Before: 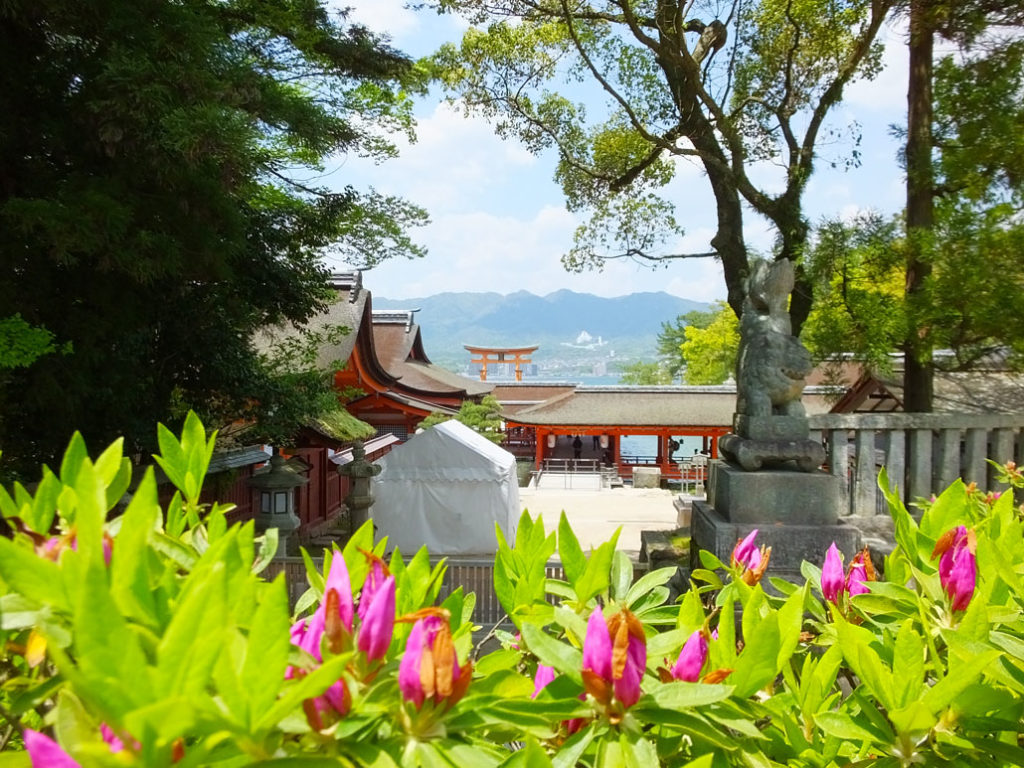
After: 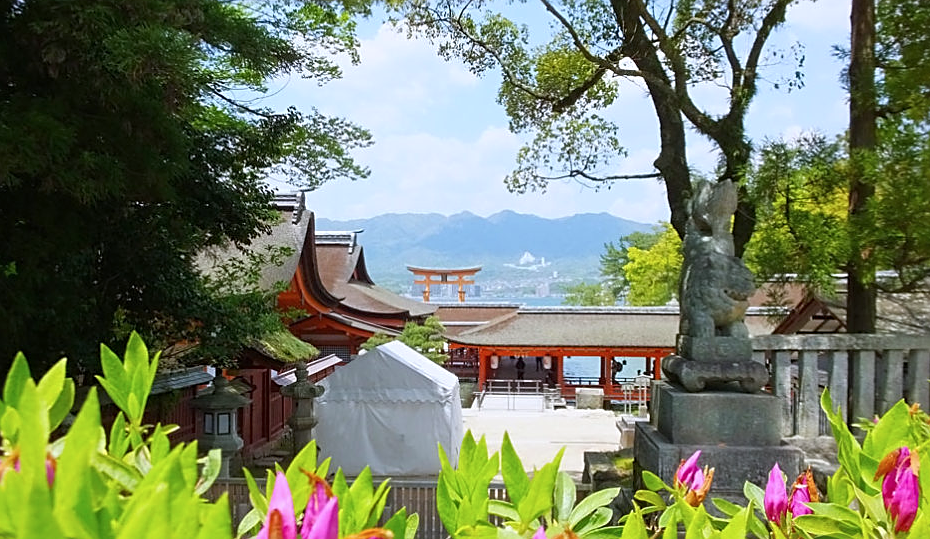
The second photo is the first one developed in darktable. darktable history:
exposure: exposure -0.048 EV, compensate highlight preservation false
color calibration: illuminant as shot in camera, x 0.358, y 0.373, temperature 4628.91 K
crop: left 5.596%, top 10.314%, right 3.534%, bottom 19.395%
sharpen: on, module defaults
